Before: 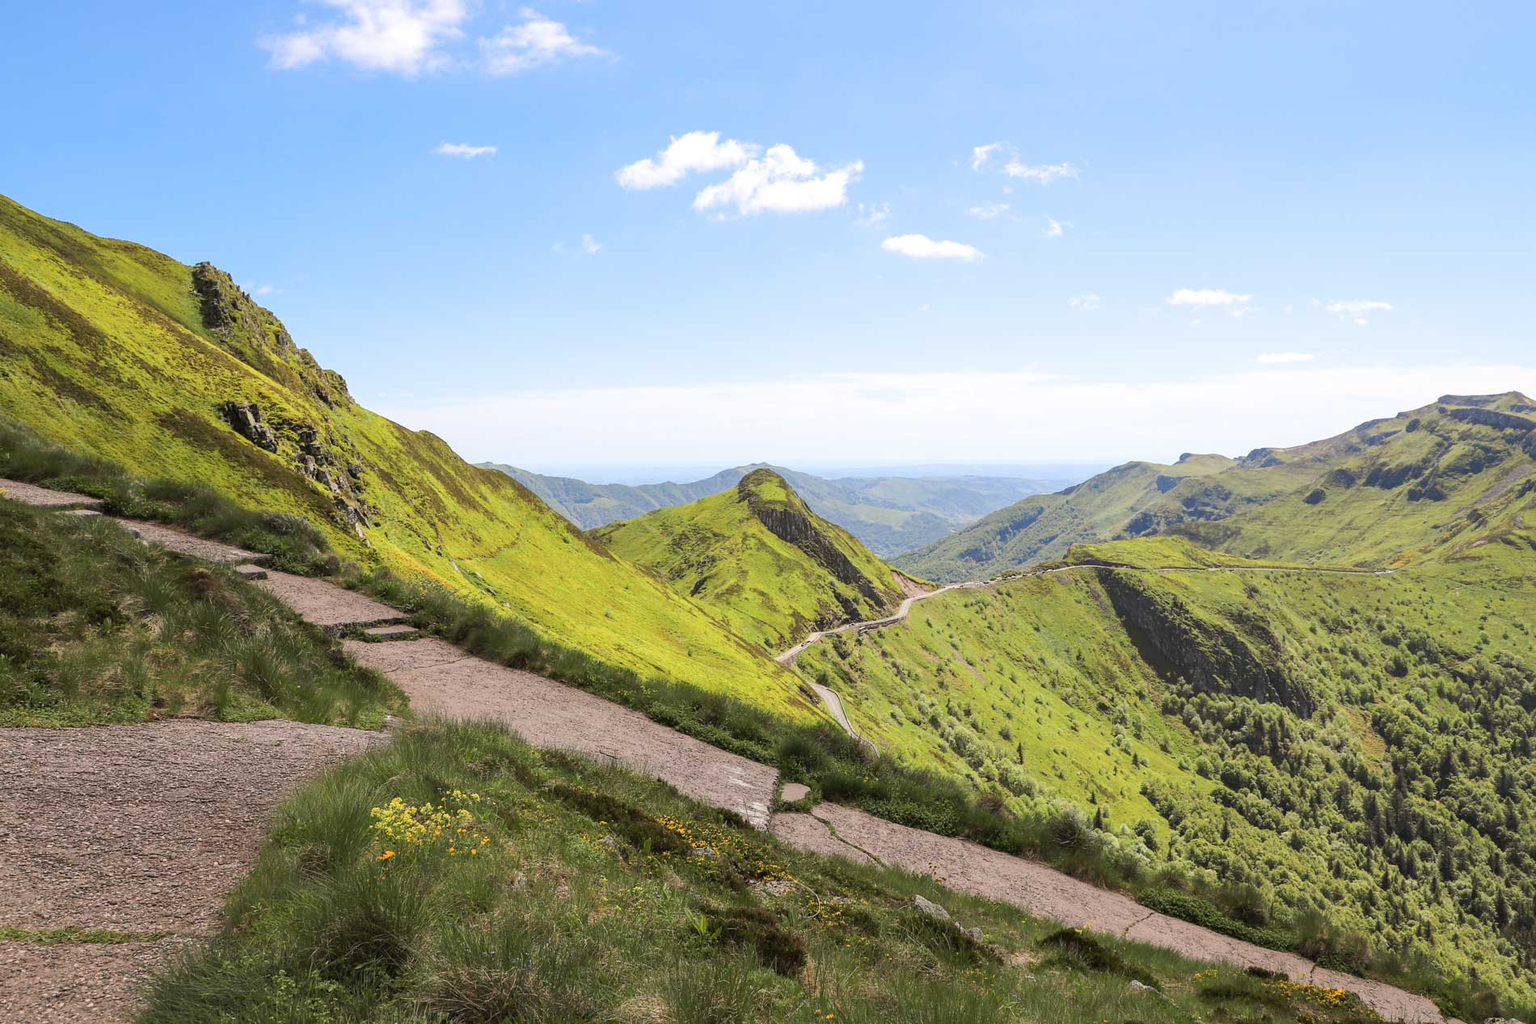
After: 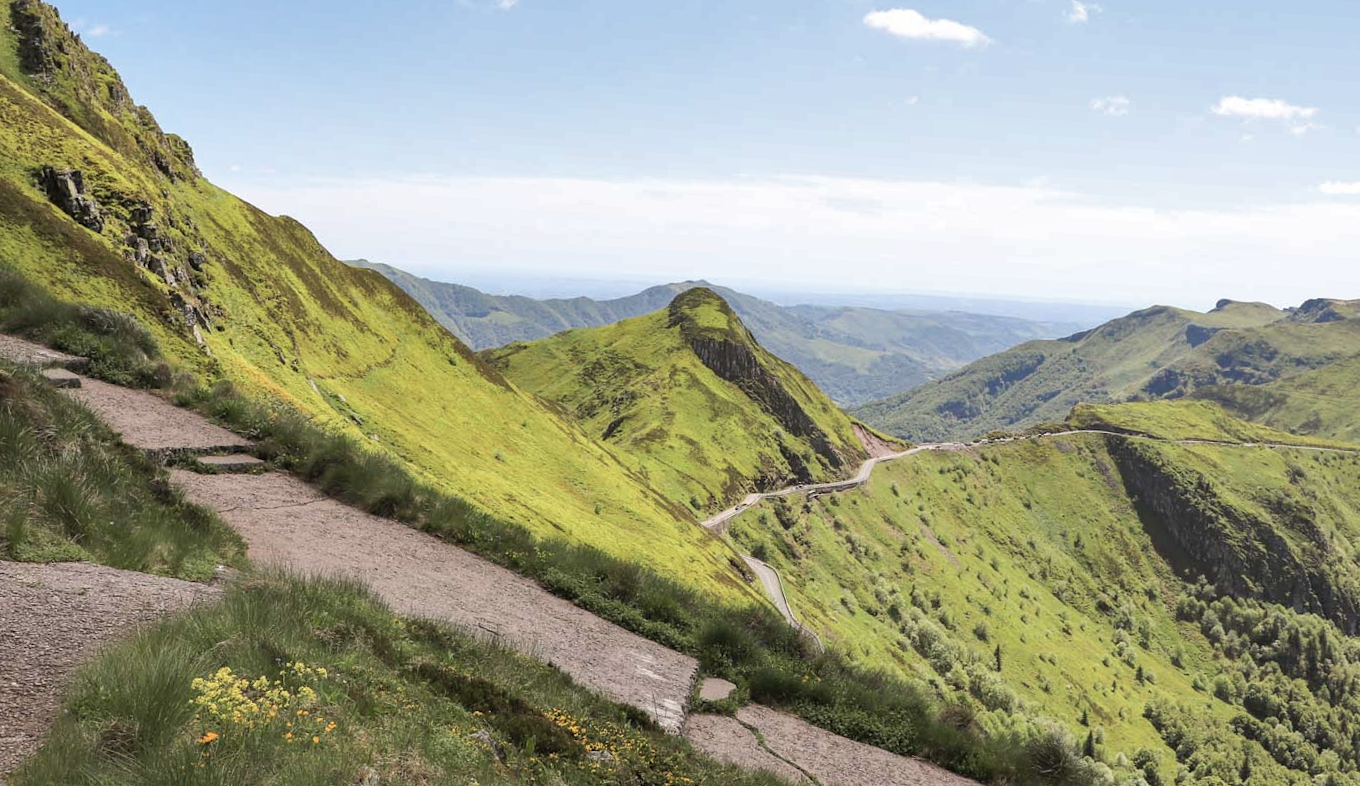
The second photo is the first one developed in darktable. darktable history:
shadows and highlights: shadows 49, highlights -41, soften with gaussian
color correction: saturation 0.8
crop and rotate: angle -3.37°, left 9.79%, top 20.73%, right 12.42%, bottom 11.82%
